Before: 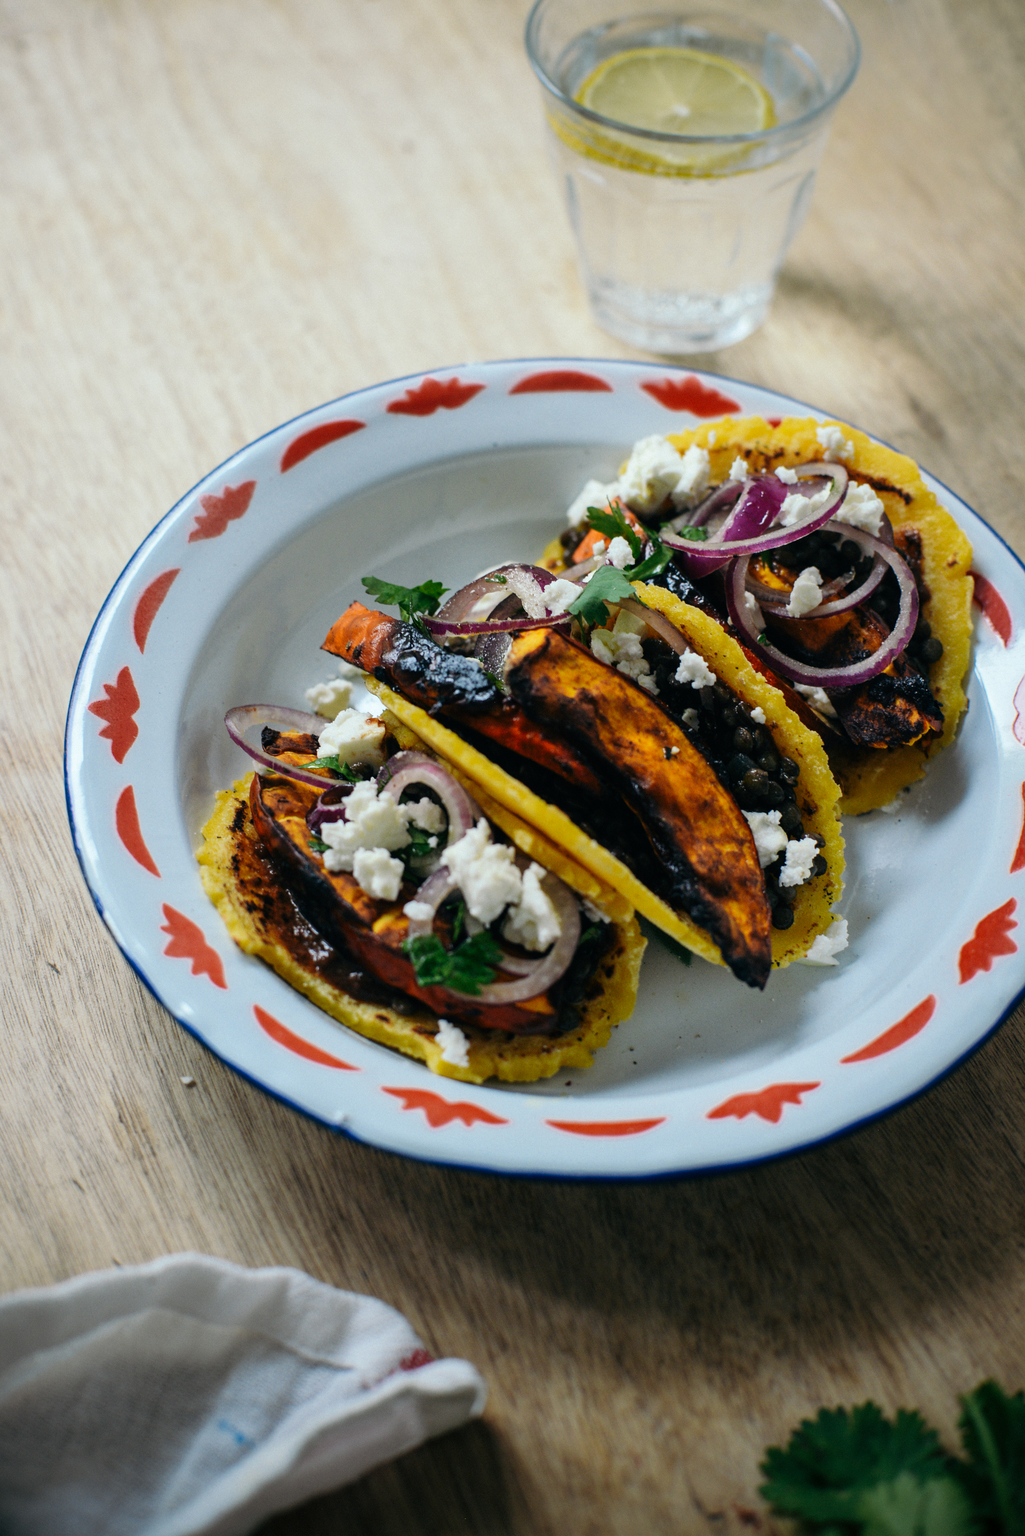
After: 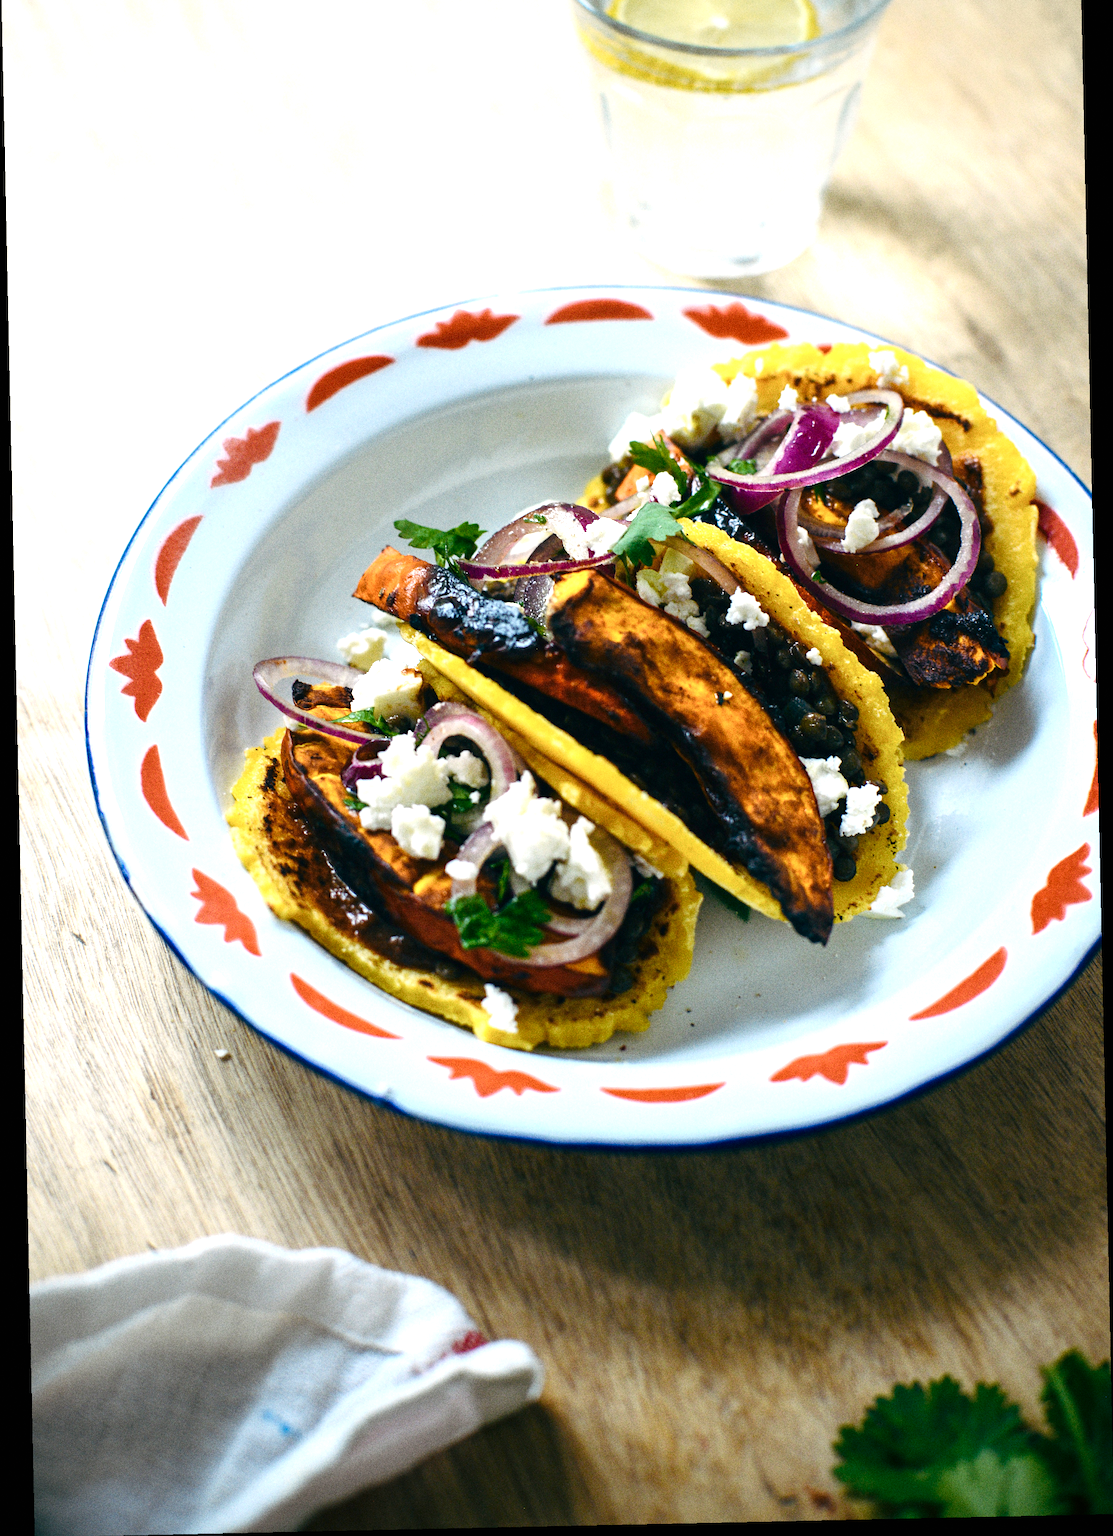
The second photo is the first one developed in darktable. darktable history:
rotate and perspective: rotation -1.24°, automatic cropping off
crop and rotate: top 6.25%
color balance rgb: perceptual saturation grading › global saturation 20%, perceptual saturation grading › highlights -25%, perceptual saturation grading › shadows 50.52%, global vibrance 40.24%
grain: coarseness 0.09 ISO, strength 40%
contrast brightness saturation: contrast 0.06, brightness -0.01, saturation -0.23
exposure: black level correction 0, exposure 1 EV, compensate highlight preservation false
